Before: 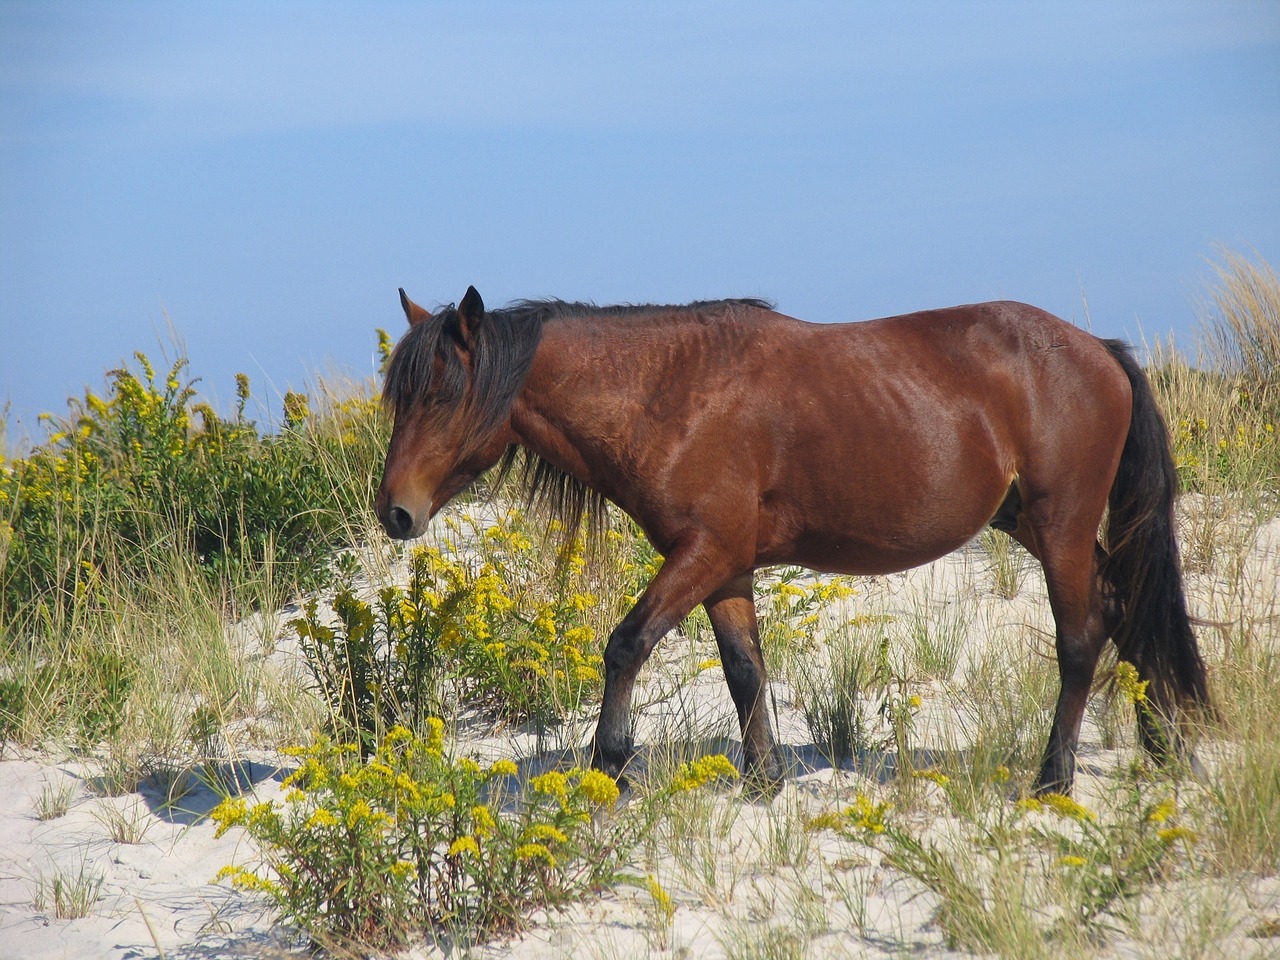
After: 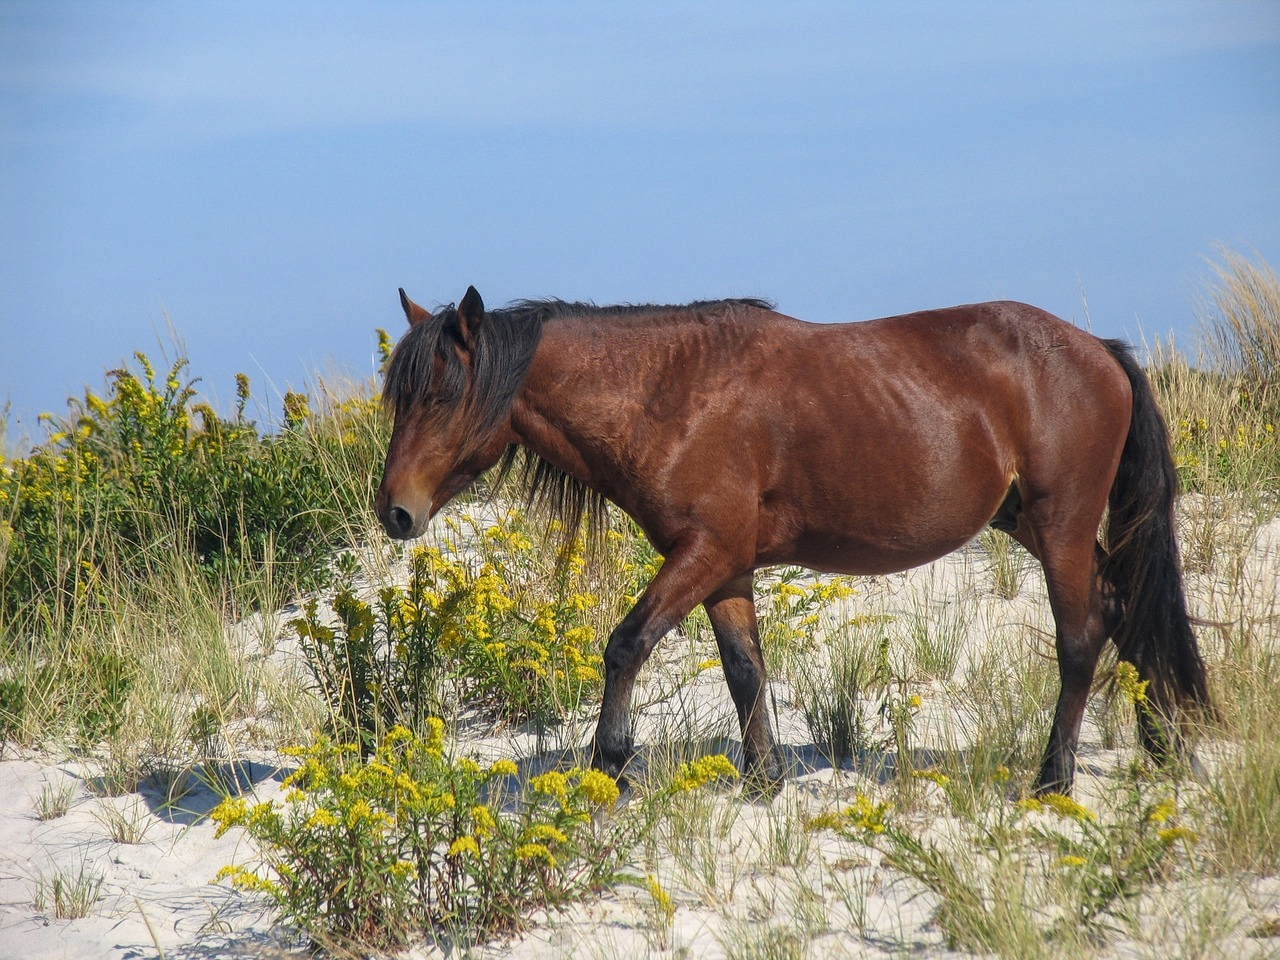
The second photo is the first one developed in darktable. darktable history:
local contrast: on, module defaults
color balance rgb: perceptual saturation grading › global saturation -1%
